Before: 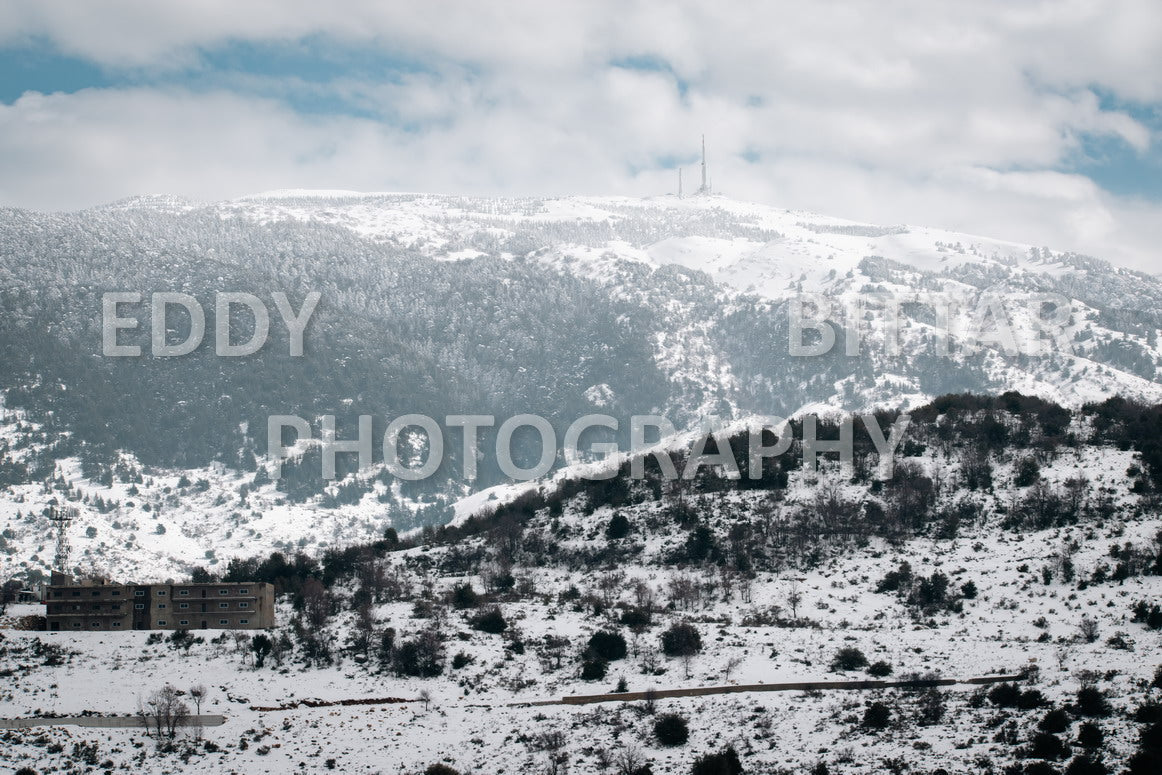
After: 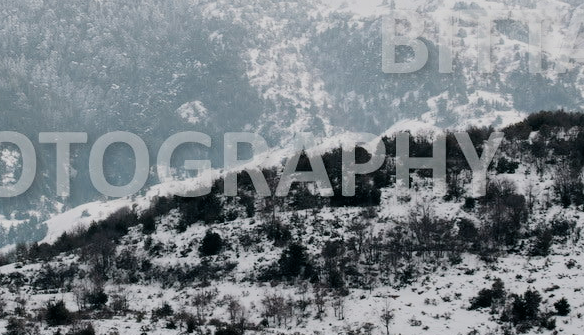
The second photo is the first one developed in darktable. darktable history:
filmic rgb: black relative exposure -7.65 EV, white relative exposure 4.56 EV, hardness 3.61, color science v6 (2022)
crop: left 35.03%, top 36.625%, right 14.663%, bottom 20.057%
